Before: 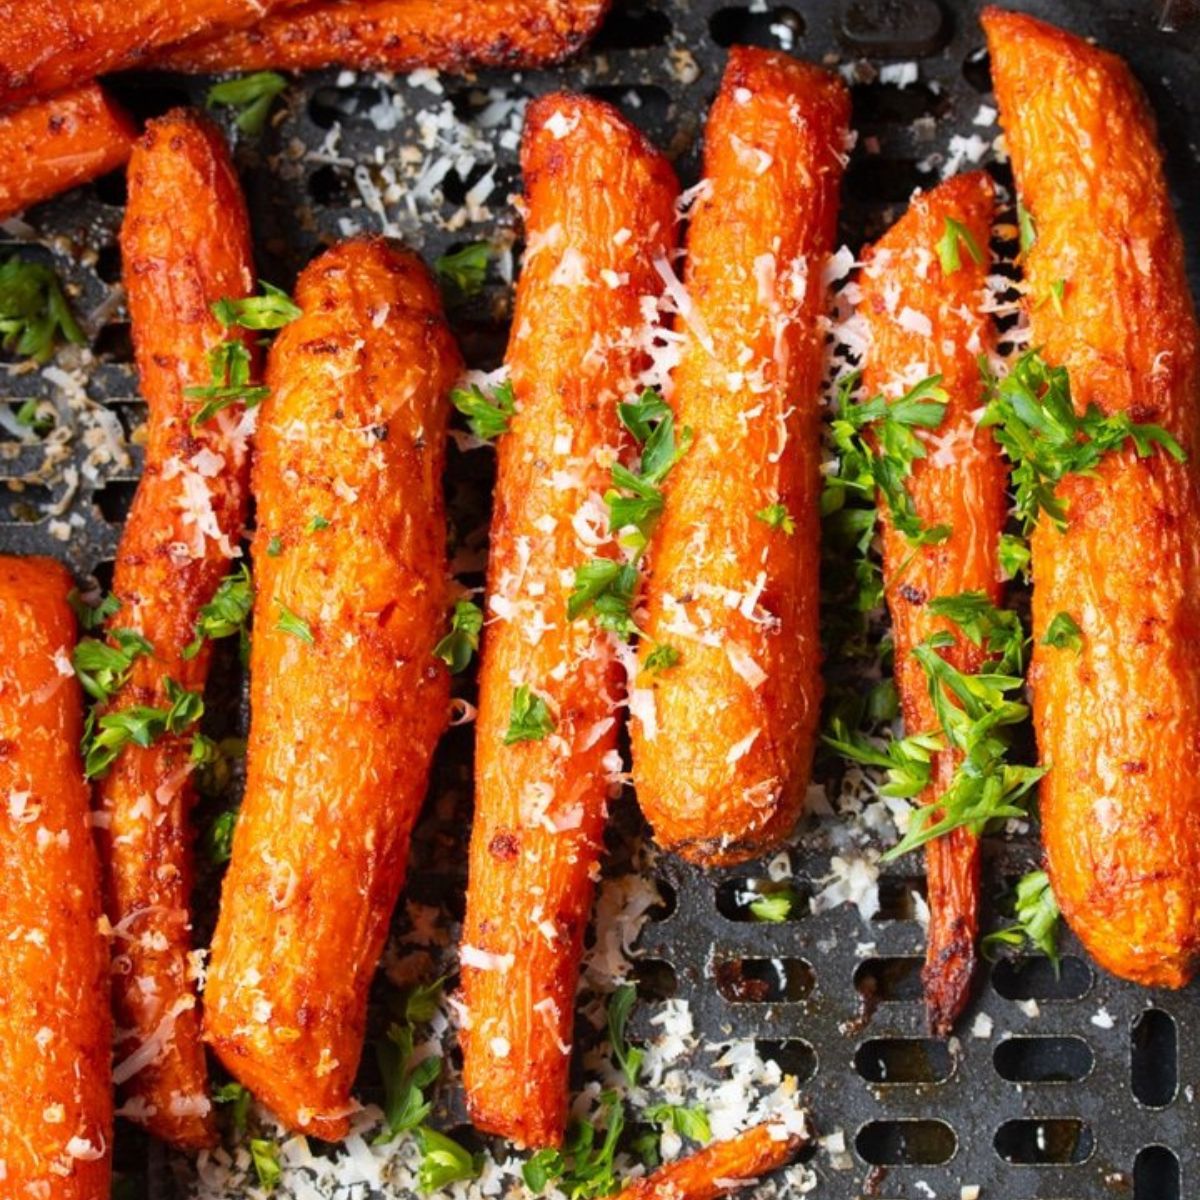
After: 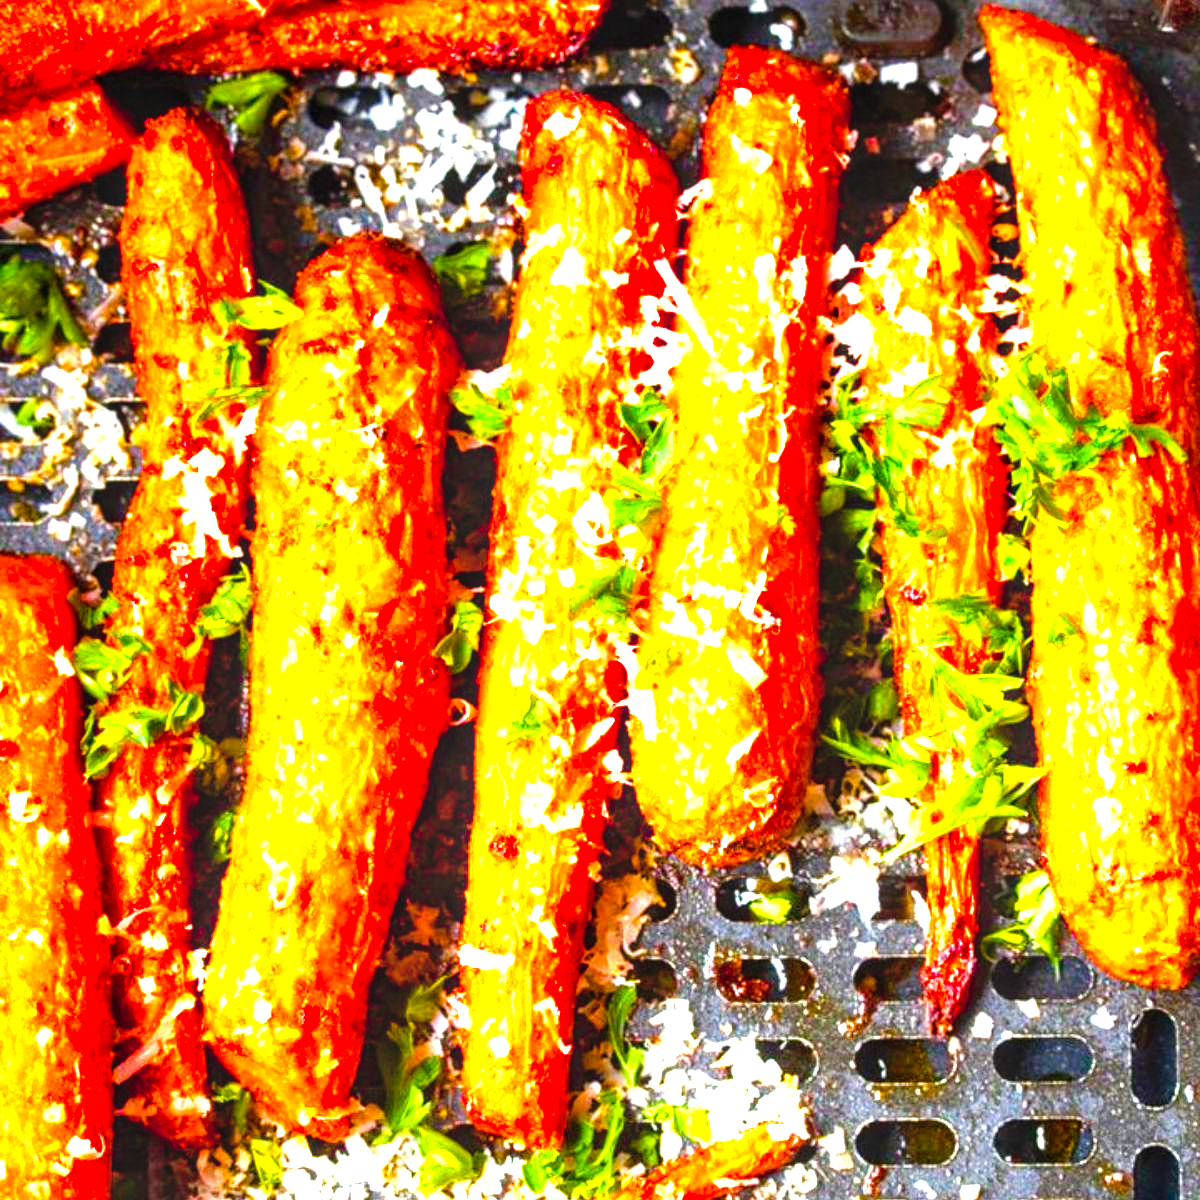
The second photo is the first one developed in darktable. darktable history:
levels: levels [0, 0.281, 0.562]
color balance rgb: linear chroma grading › shadows 31.624%, linear chroma grading › global chroma -2.242%, linear chroma grading › mid-tones 3.888%, perceptual saturation grading › global saturation 38.815%, perceptual saturation grading › highlights -25.169%, perceptual saturation grading › mid-tones 35.429%, perceptual saturation grading › shadows 35.446%
local contrast: on, module defaults
